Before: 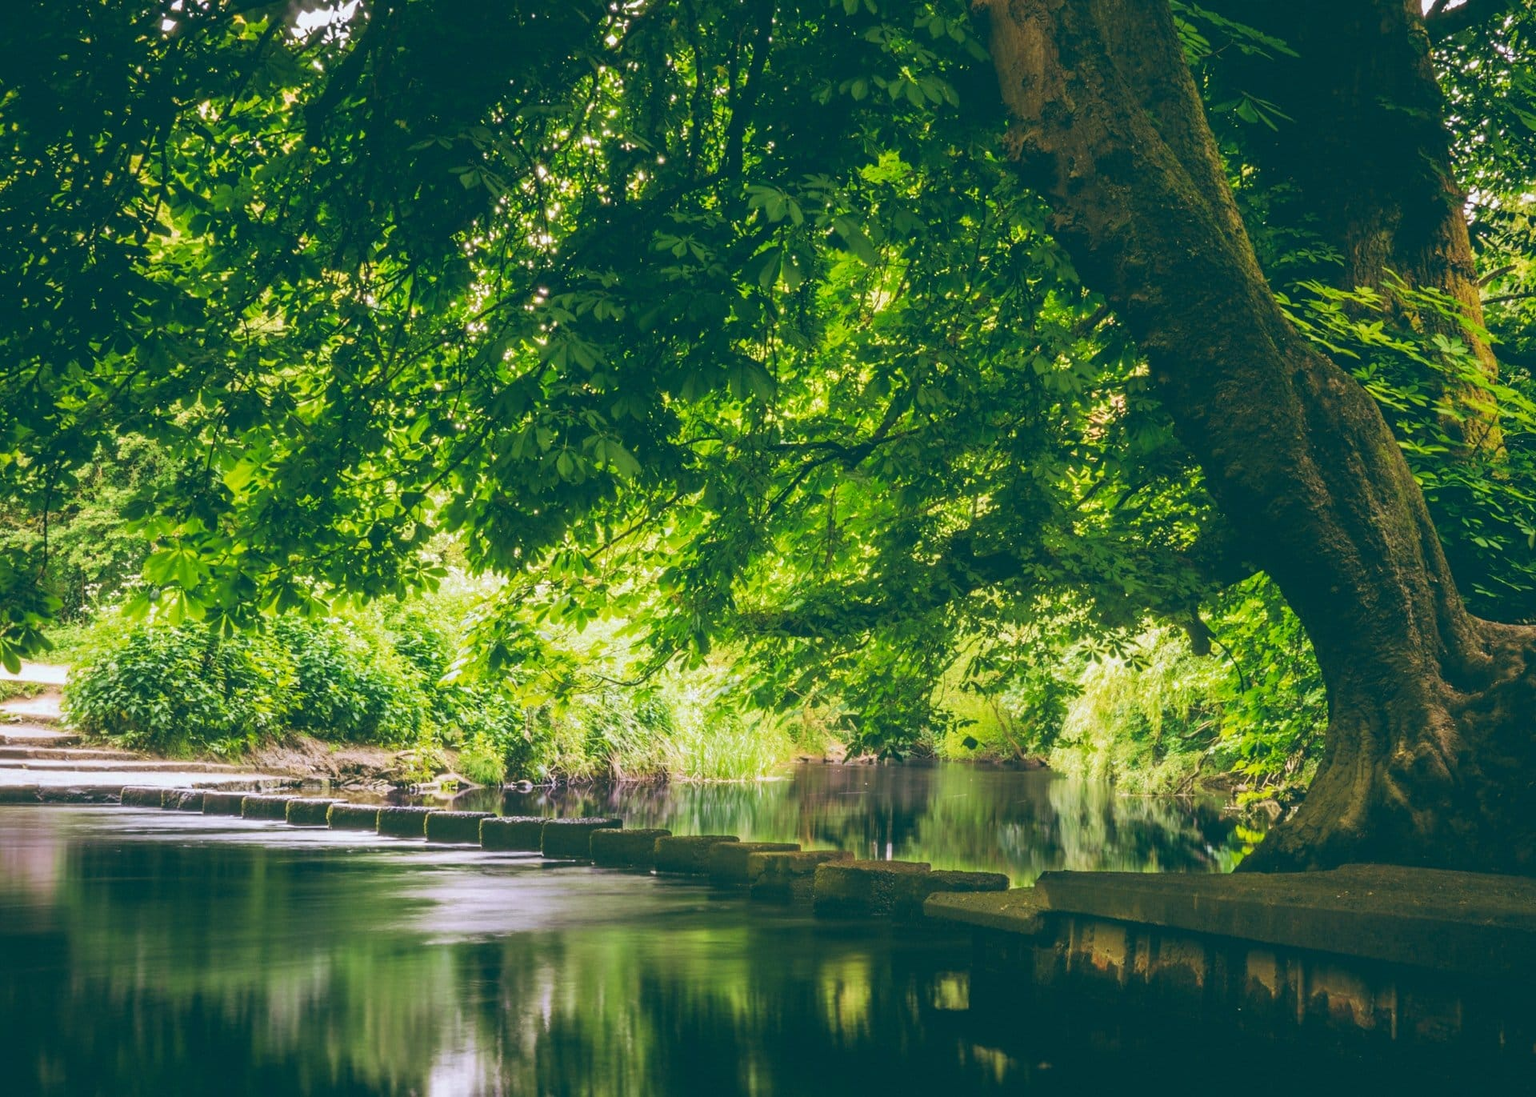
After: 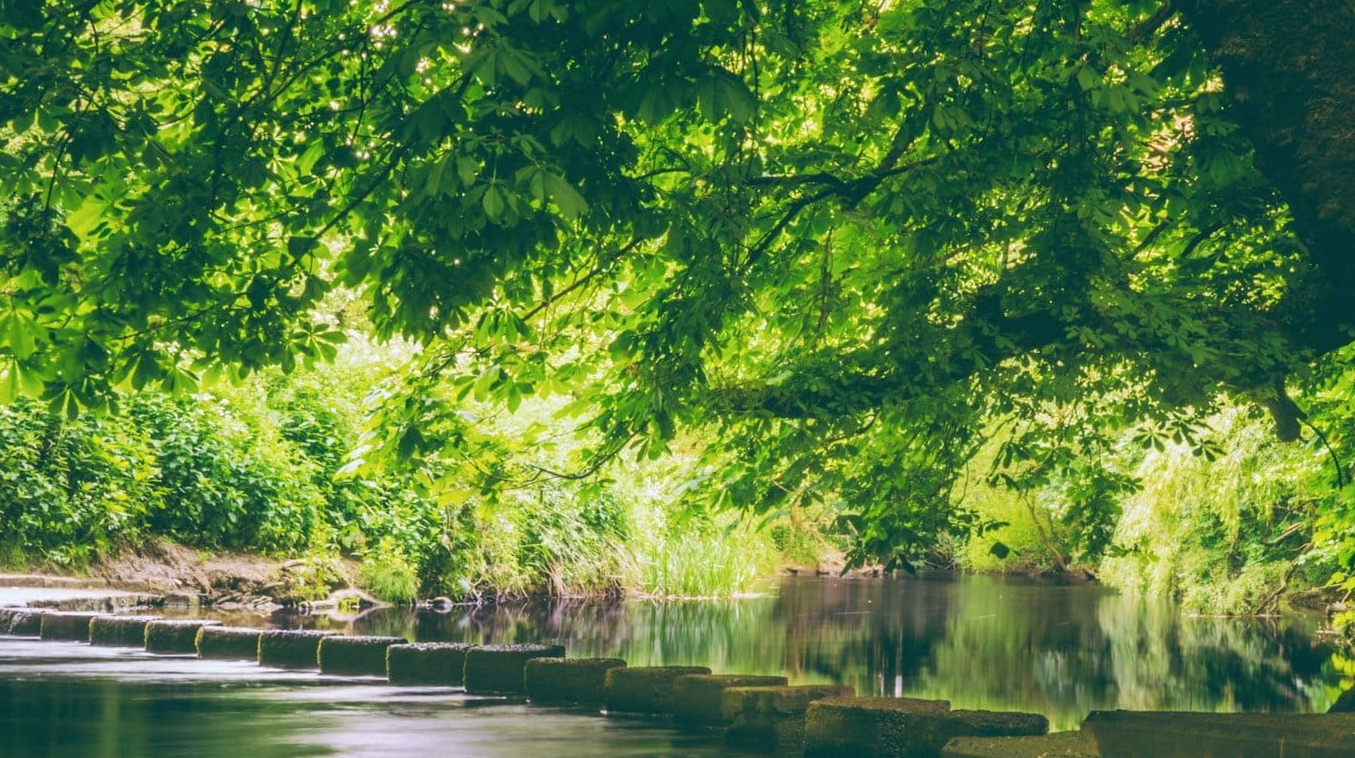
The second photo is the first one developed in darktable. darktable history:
crop: left 11.123%, top 27.61%, right 18.3%, bottom 17.034%
contrast brightness saturation: saturation -0.04
tone equalizer: on, module defaults
